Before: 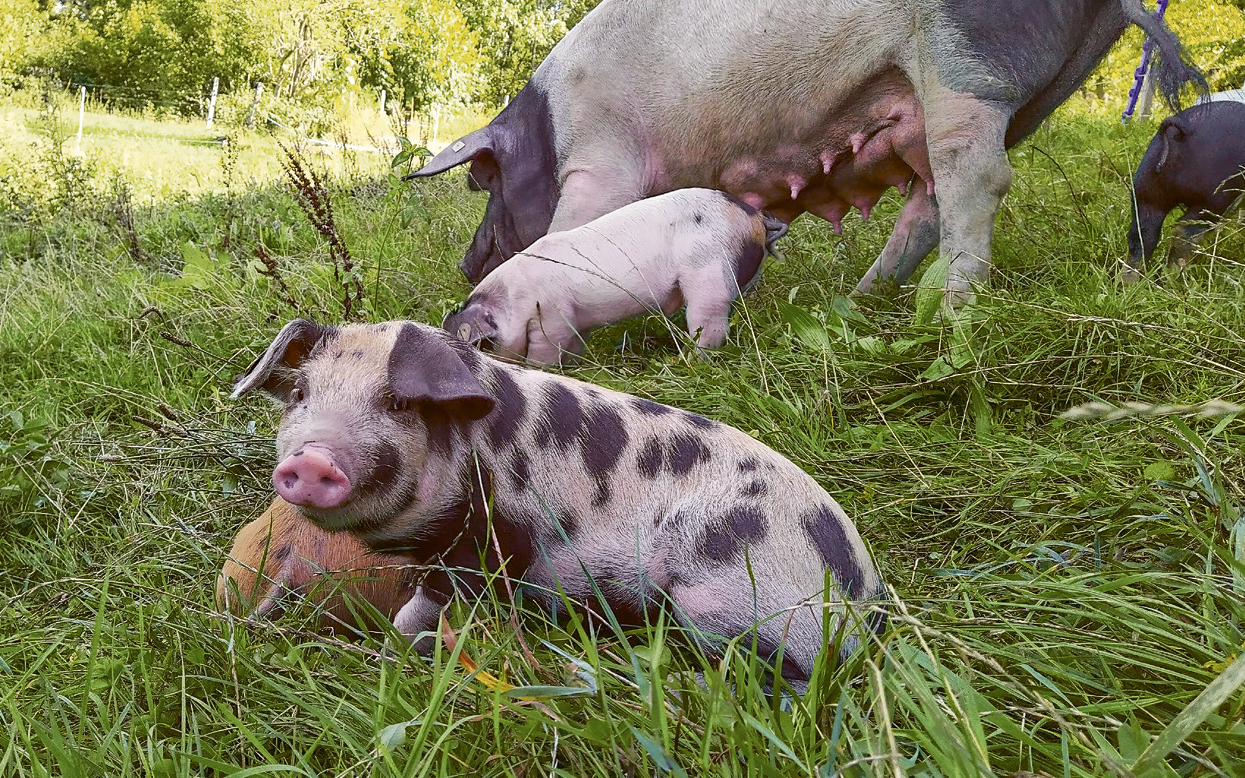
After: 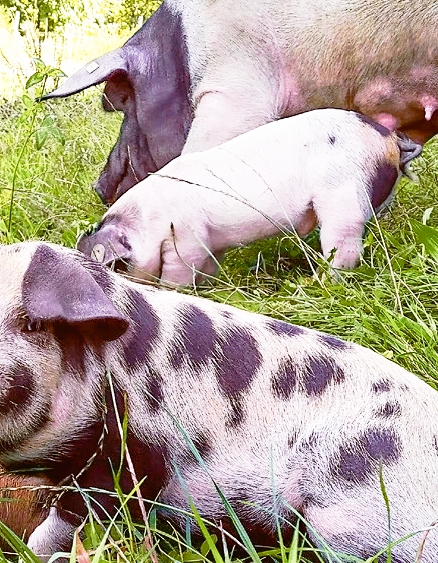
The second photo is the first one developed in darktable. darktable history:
crop and rotate: left 29.476%, top 10.214%, right 35.32%, bottom 17.333%
exposure: exposure -0.05 EV
base curve: curves: ch0 [(0, 0) (0.012, 0.01) (0.073, 0.168) (0.31, 0.711) (0.645, 0.957) (1, 1)], preserve colors none
